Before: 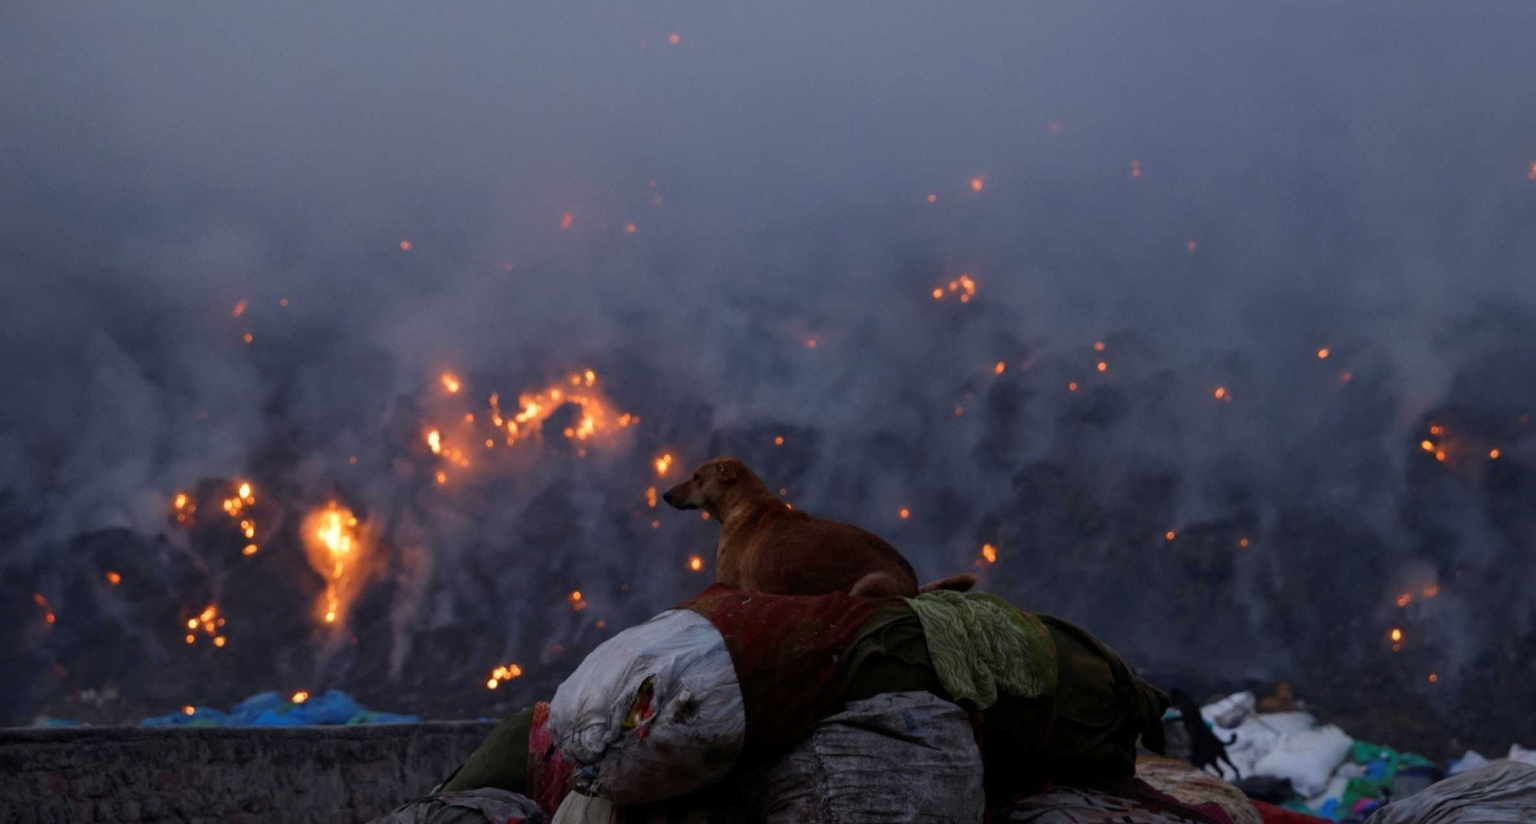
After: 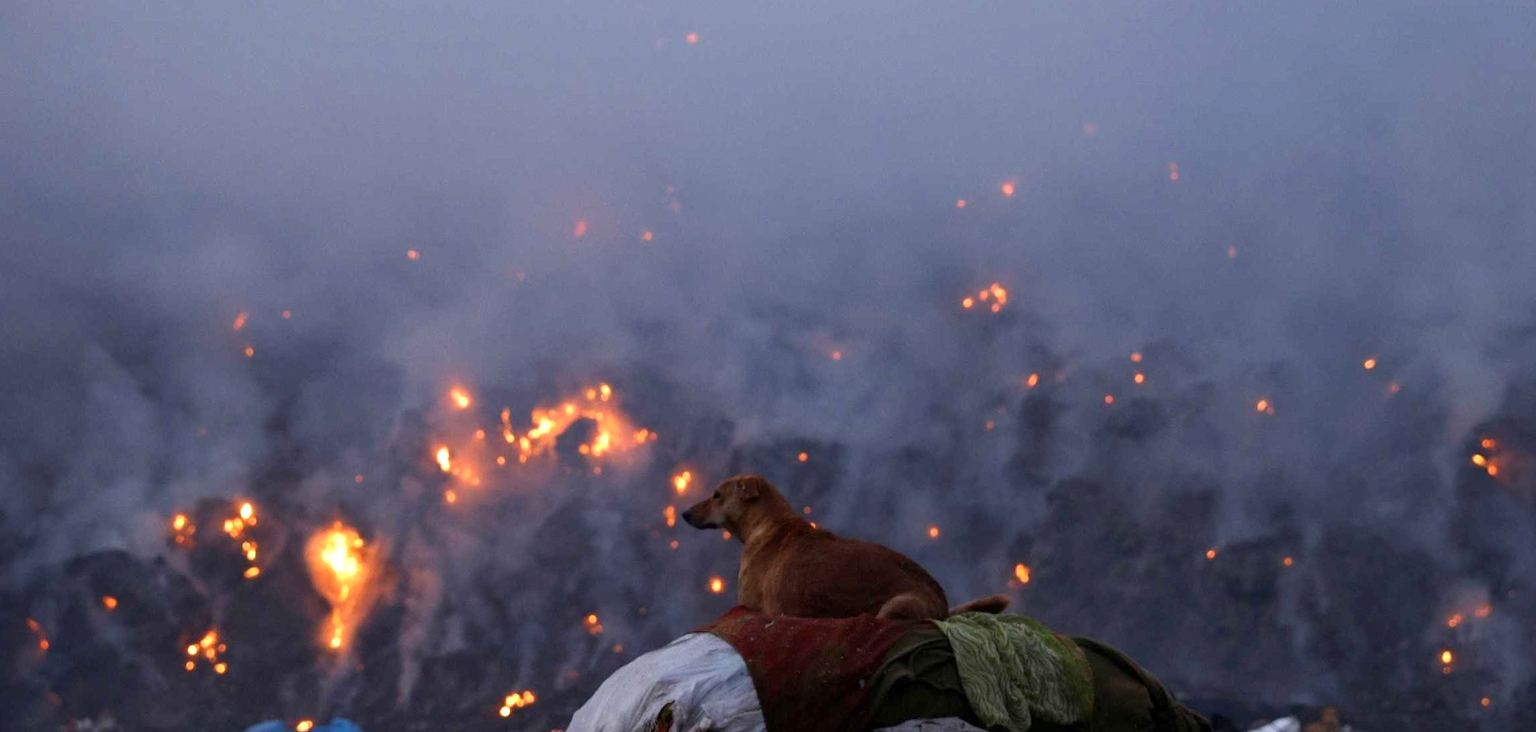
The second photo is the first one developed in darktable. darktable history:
exposure: exposure 0.661 EV, compensate highlight preservation false
crop and rotate: angle 0.2°, left 0.275%, right 3.127%, bottom 14.18%
